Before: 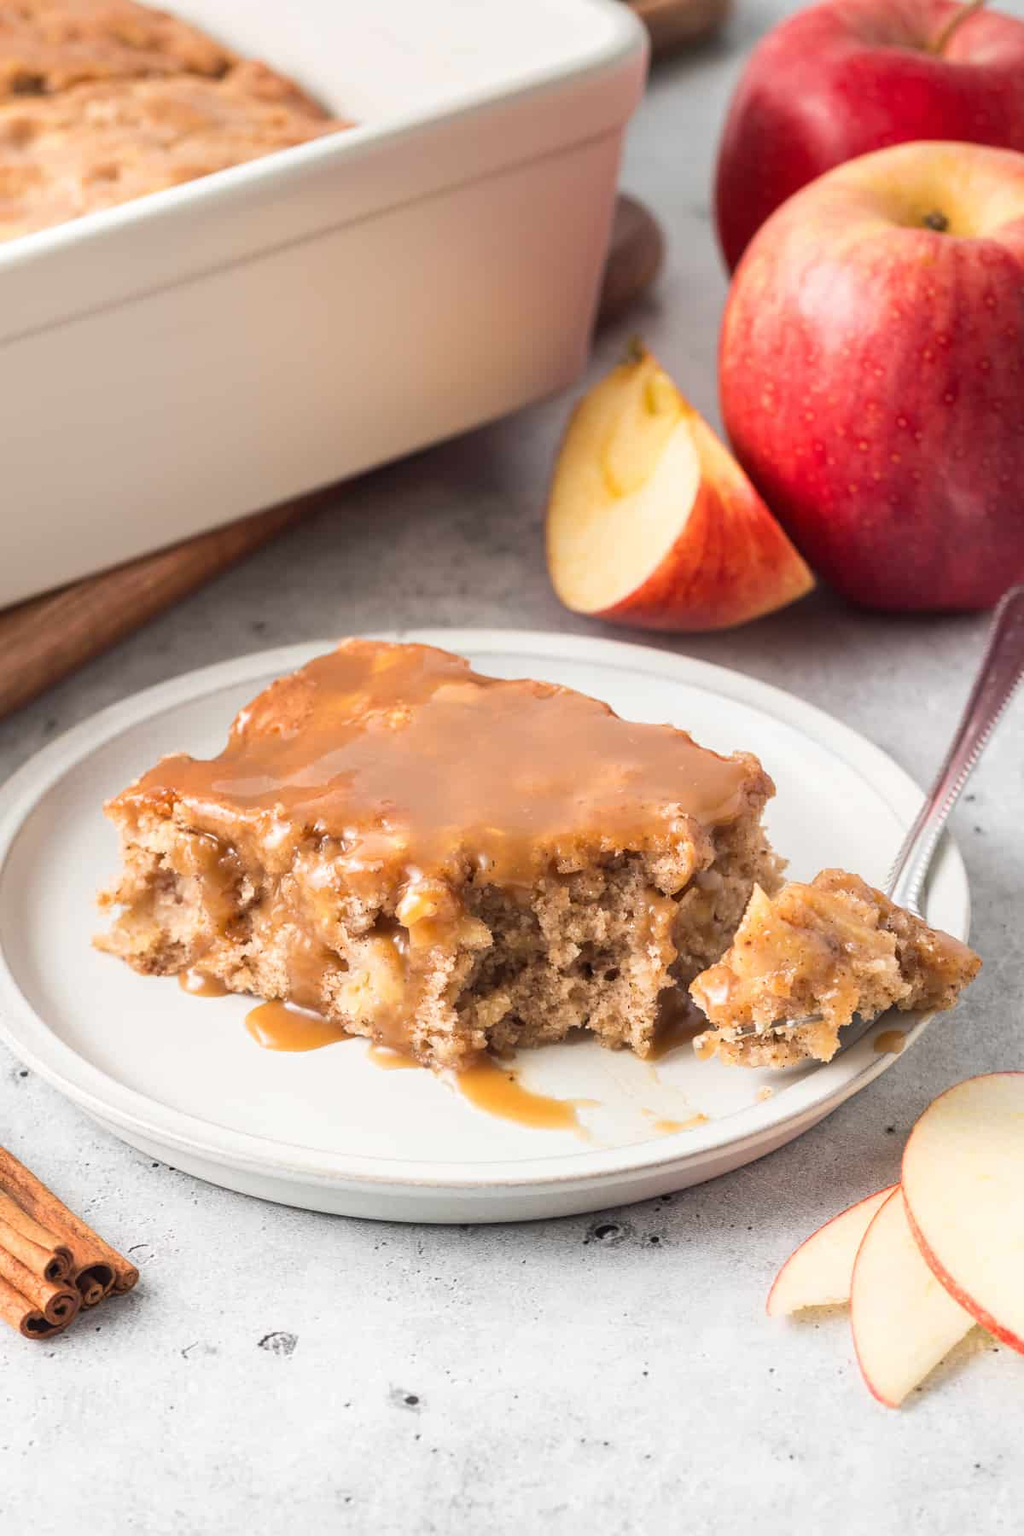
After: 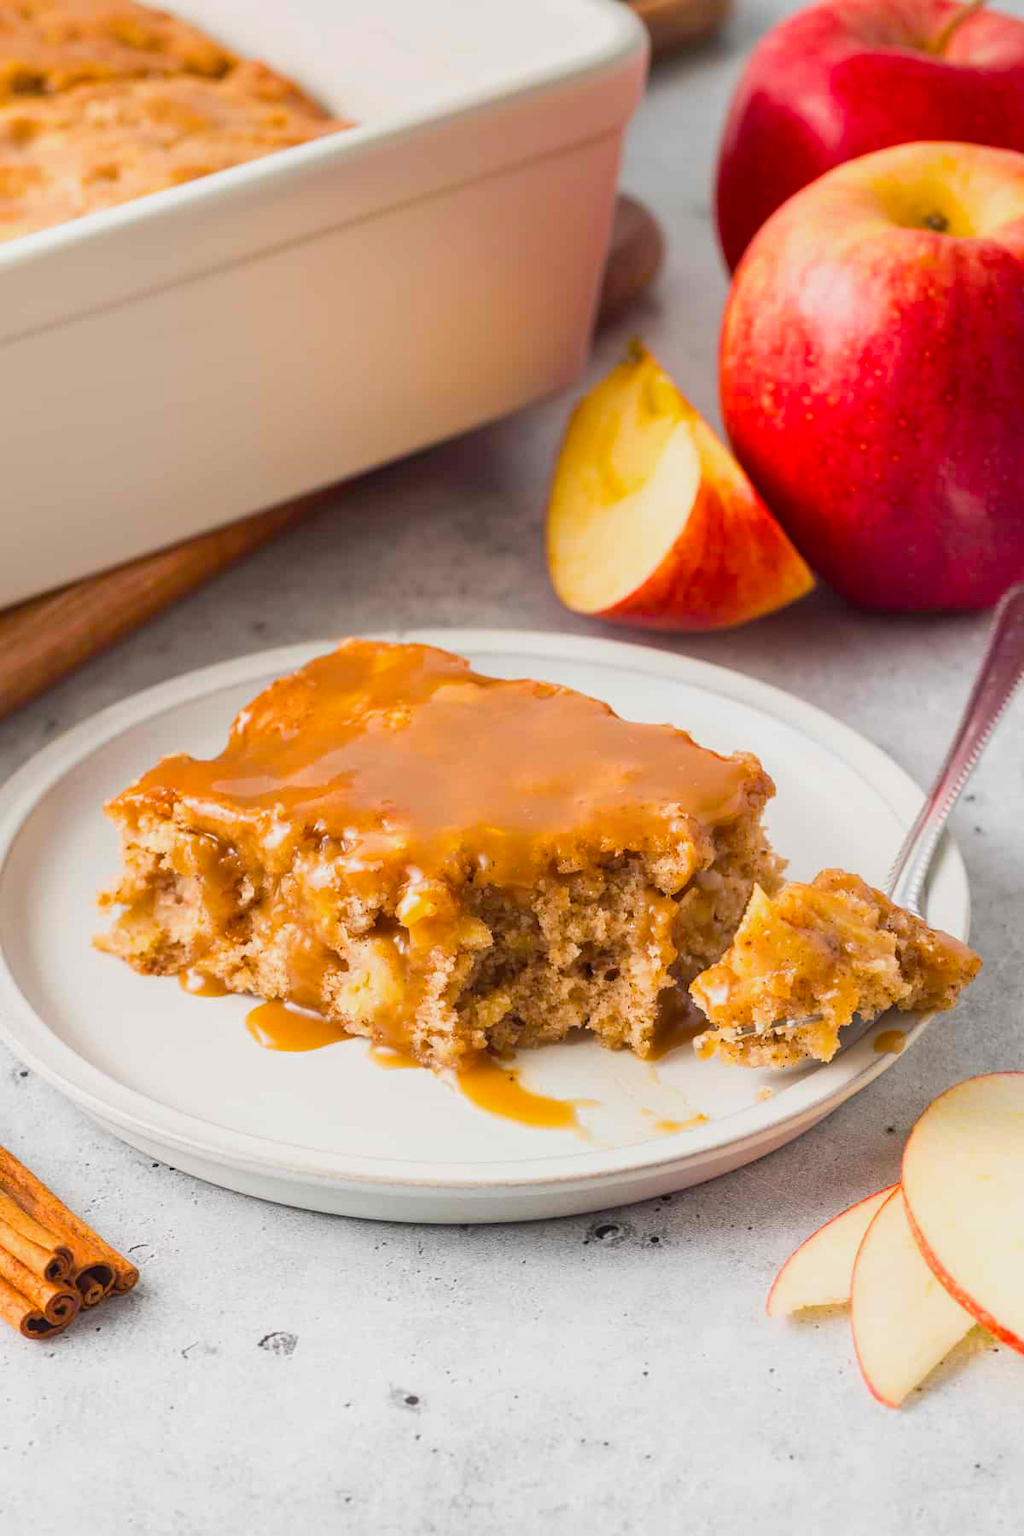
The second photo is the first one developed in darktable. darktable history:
color balance rgb: linear chroma grading › global chroma 9.082%, perceptual saturation grading › global saturation 30.886%, contrast -10.02%
